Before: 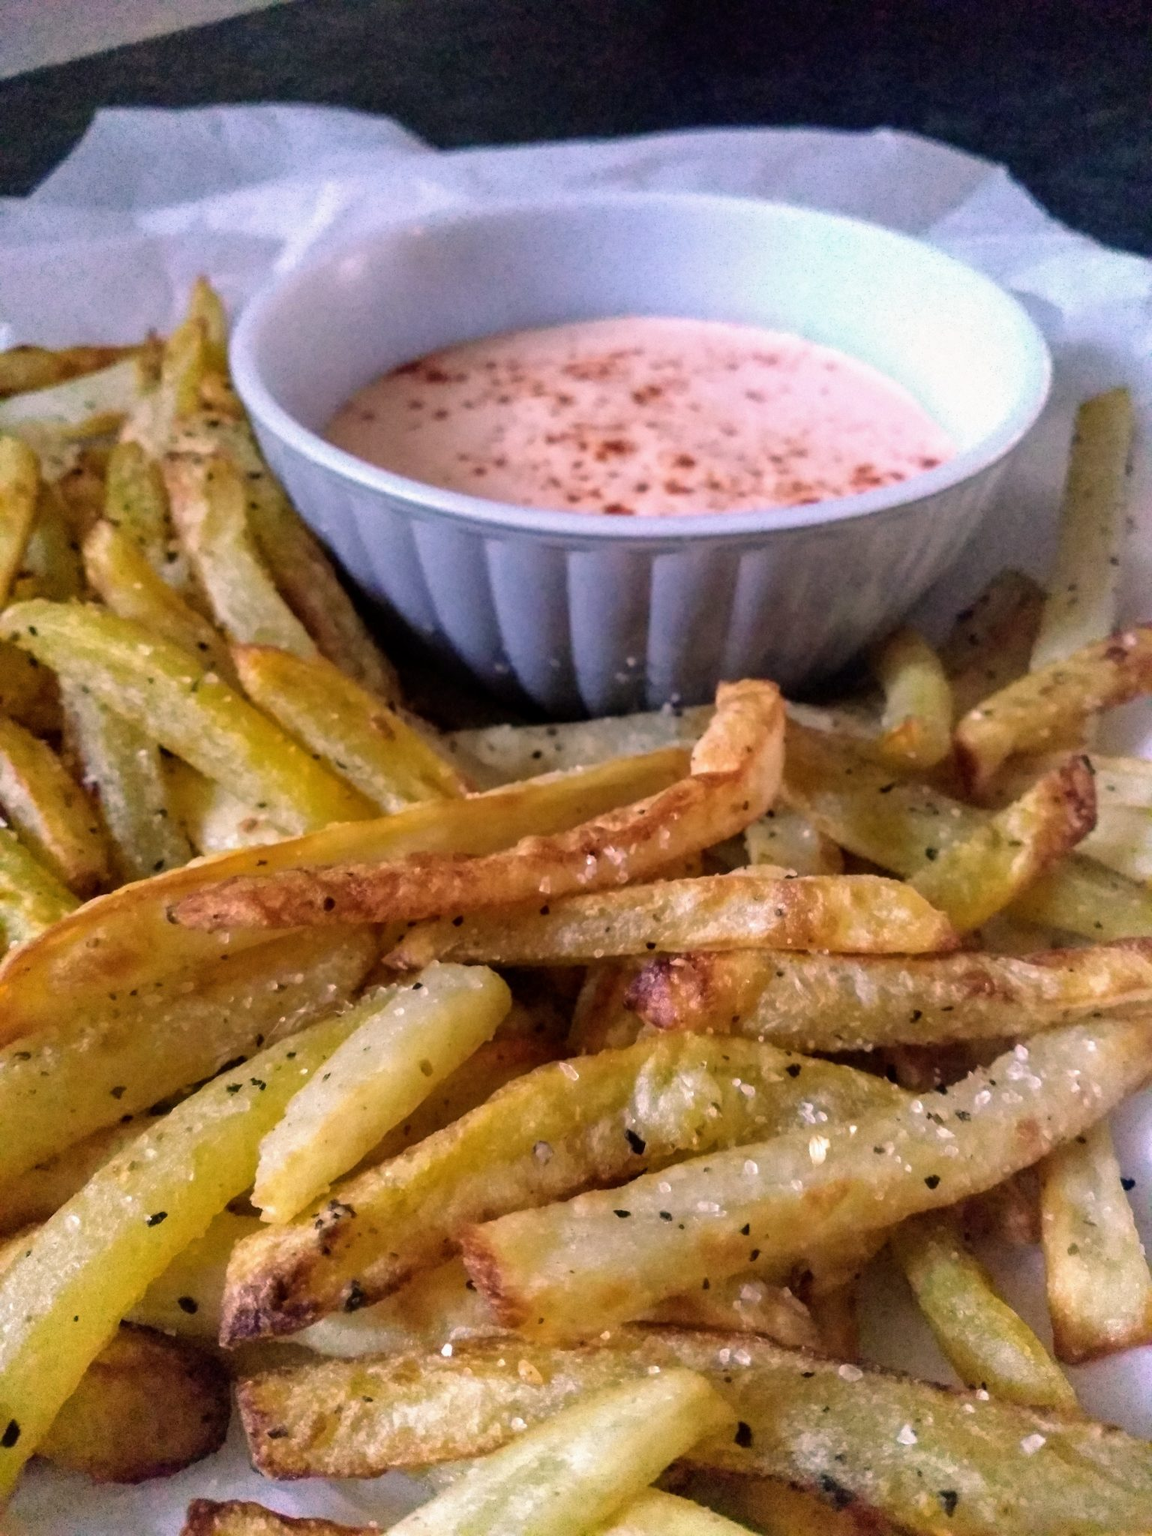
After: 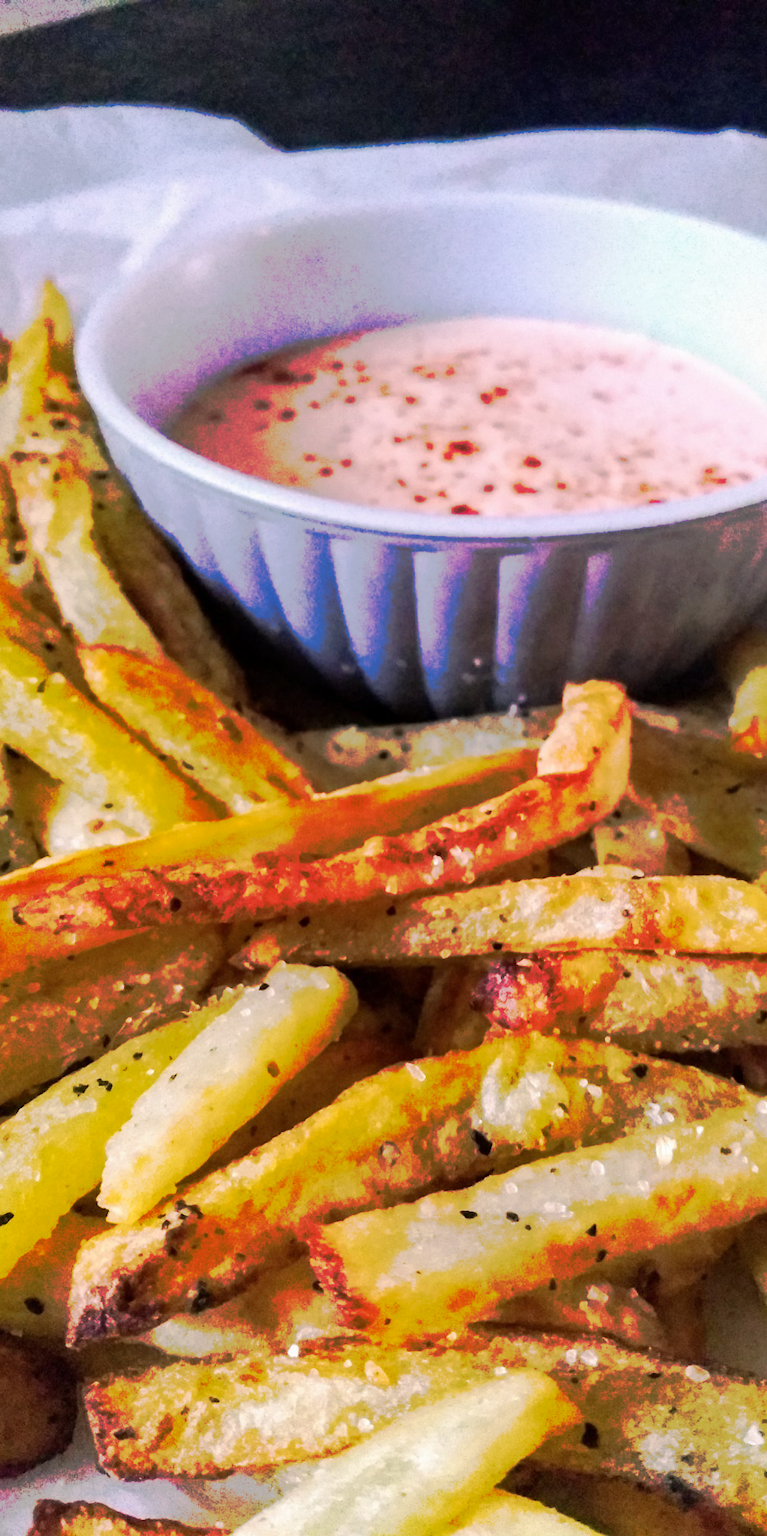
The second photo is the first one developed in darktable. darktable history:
crop and rotate: left 13.409%, right 19.924%
tone curve: curves: ch0 [(0, 0) (0.003, 0.003) (0.011, 0.011) (0.025, 0.024) (0.044, 0.043) (0.069, 0.067) (0.1, 0.096) (0.136, 0.131) (0.177, 0.171) (0.224, 0.216) (0.277, 0.267) (0.335, 0.323) (0.399, 0.384) (0.468, 0.451) (0.543, 0.678) (0.623, 0.734) (0.709, 0.795) (0.801, 0.859) (0.898, 0.928) (1, 1)], preserve colors none
